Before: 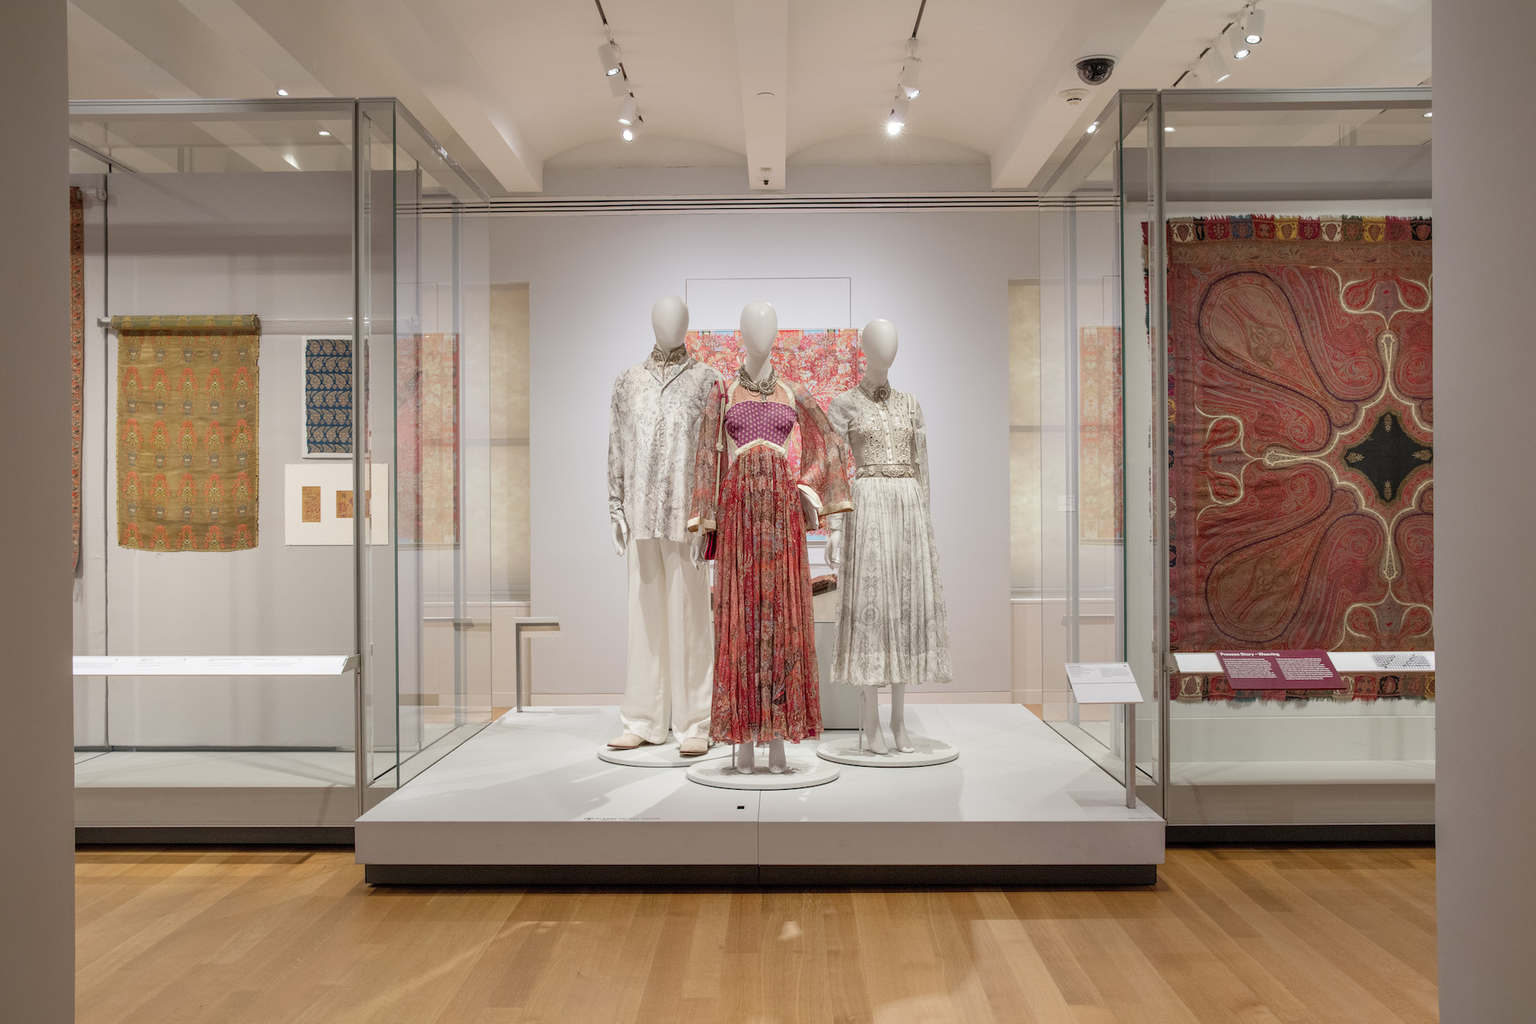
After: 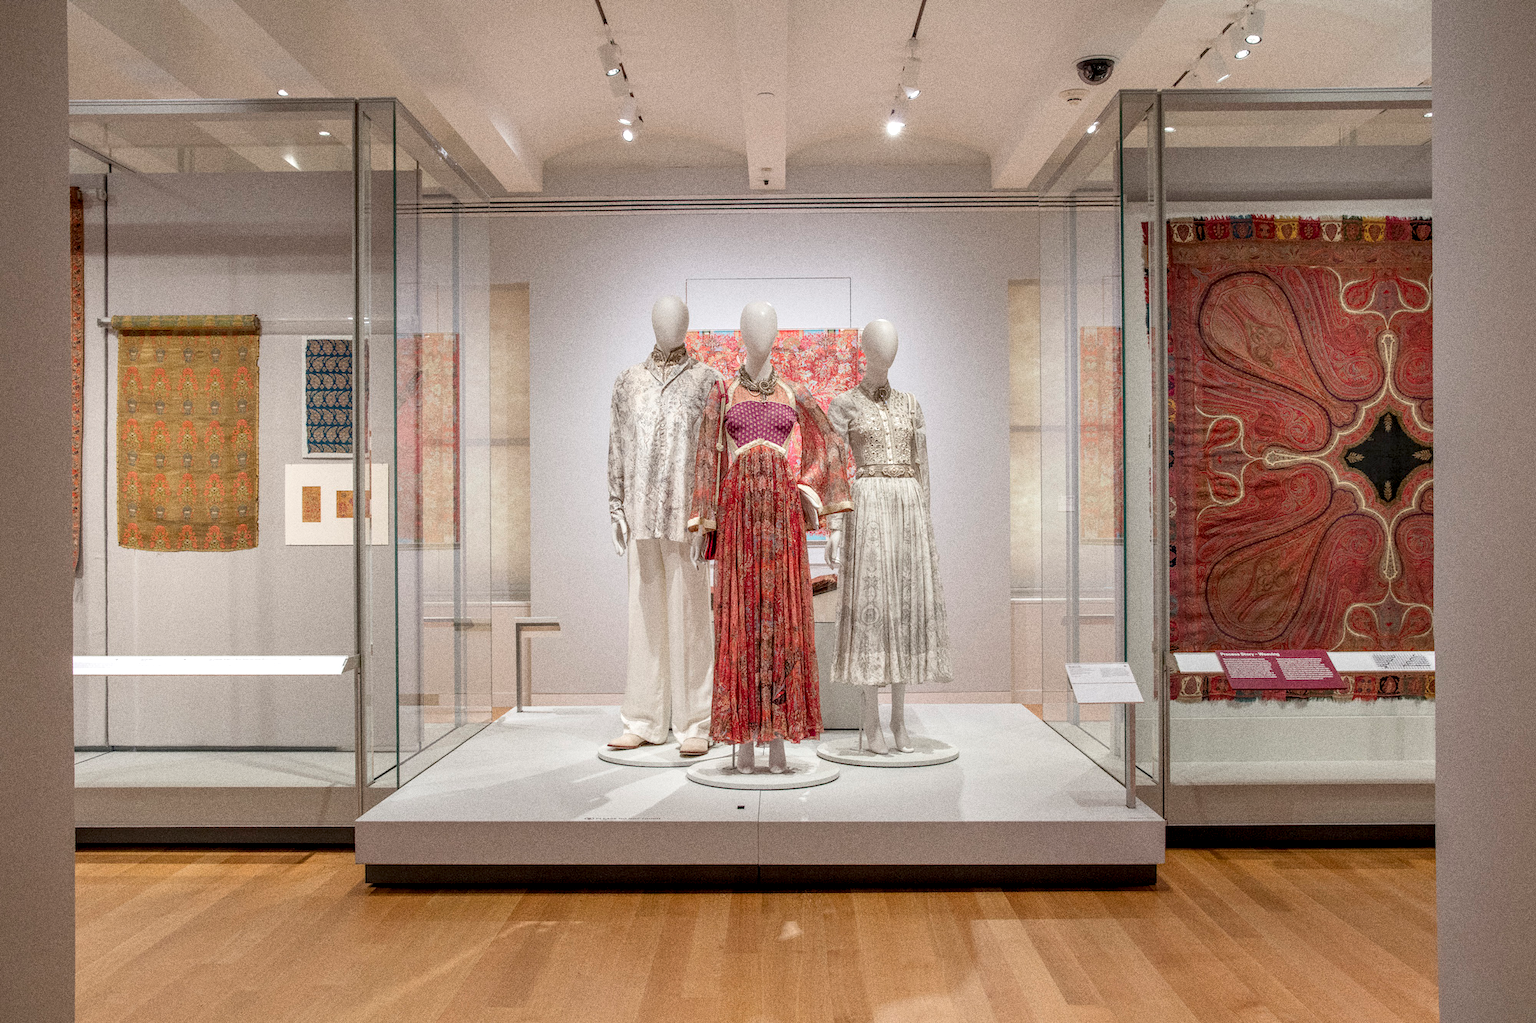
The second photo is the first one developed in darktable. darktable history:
local contrast: detail 130%
grain: coarseness 0.09 ISO, strength 40%
tone equalizer: -8 EV -1.84 EV, -7 EV -1.16 EV, -6 EV -1.62 EV, smoothing diameter 25%, edges refinement/feathering 10, preserve details guided filter
